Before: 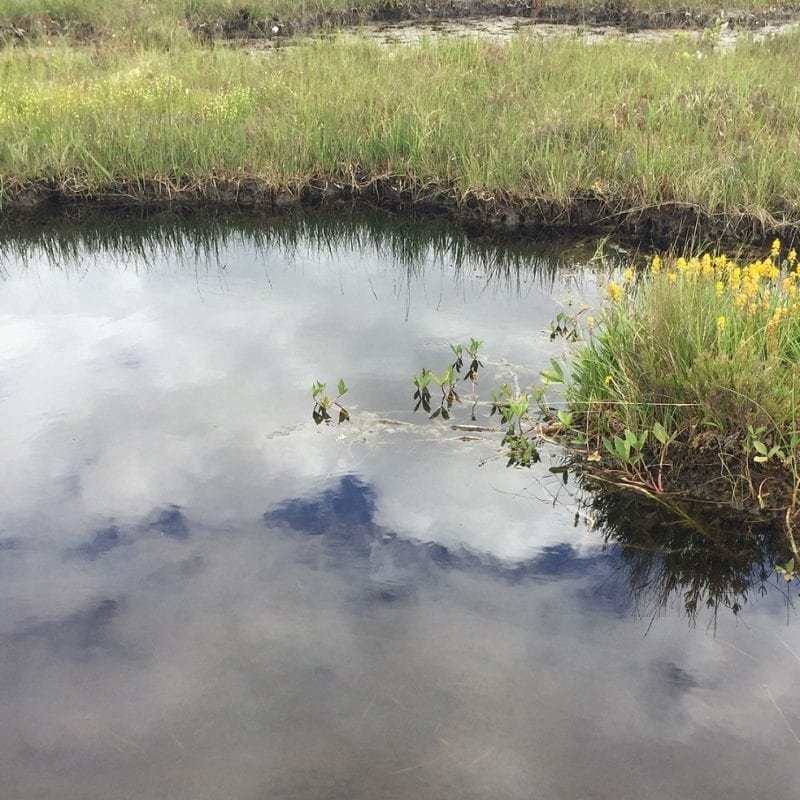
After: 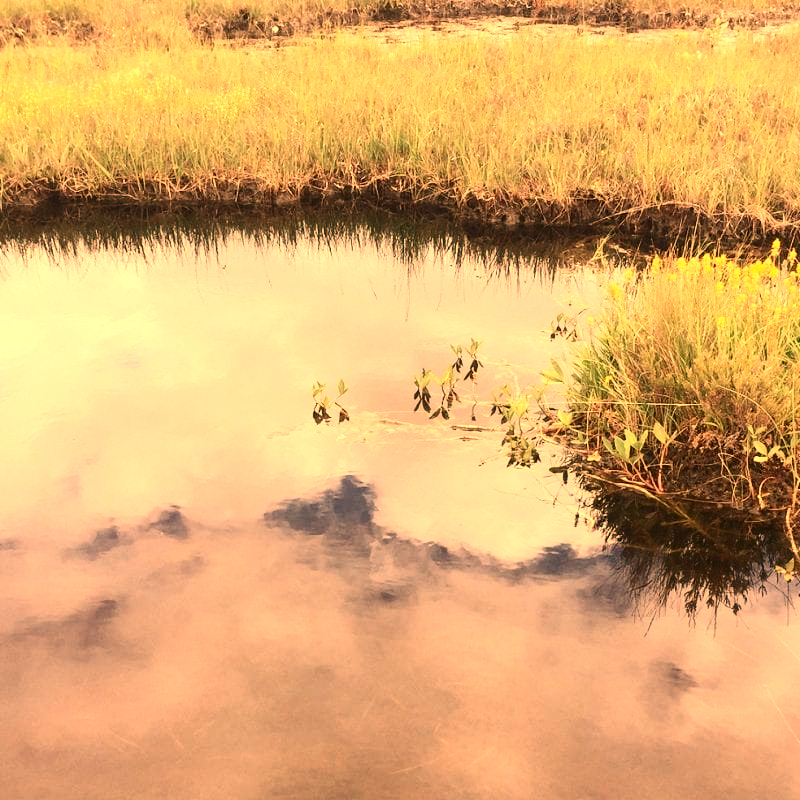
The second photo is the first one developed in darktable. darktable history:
exposure: exposure 0.376 EV, compensate highlight preservation false
white balance: red 1.467, blue 0.684
contrast brightness saturation: contrast 0.22
